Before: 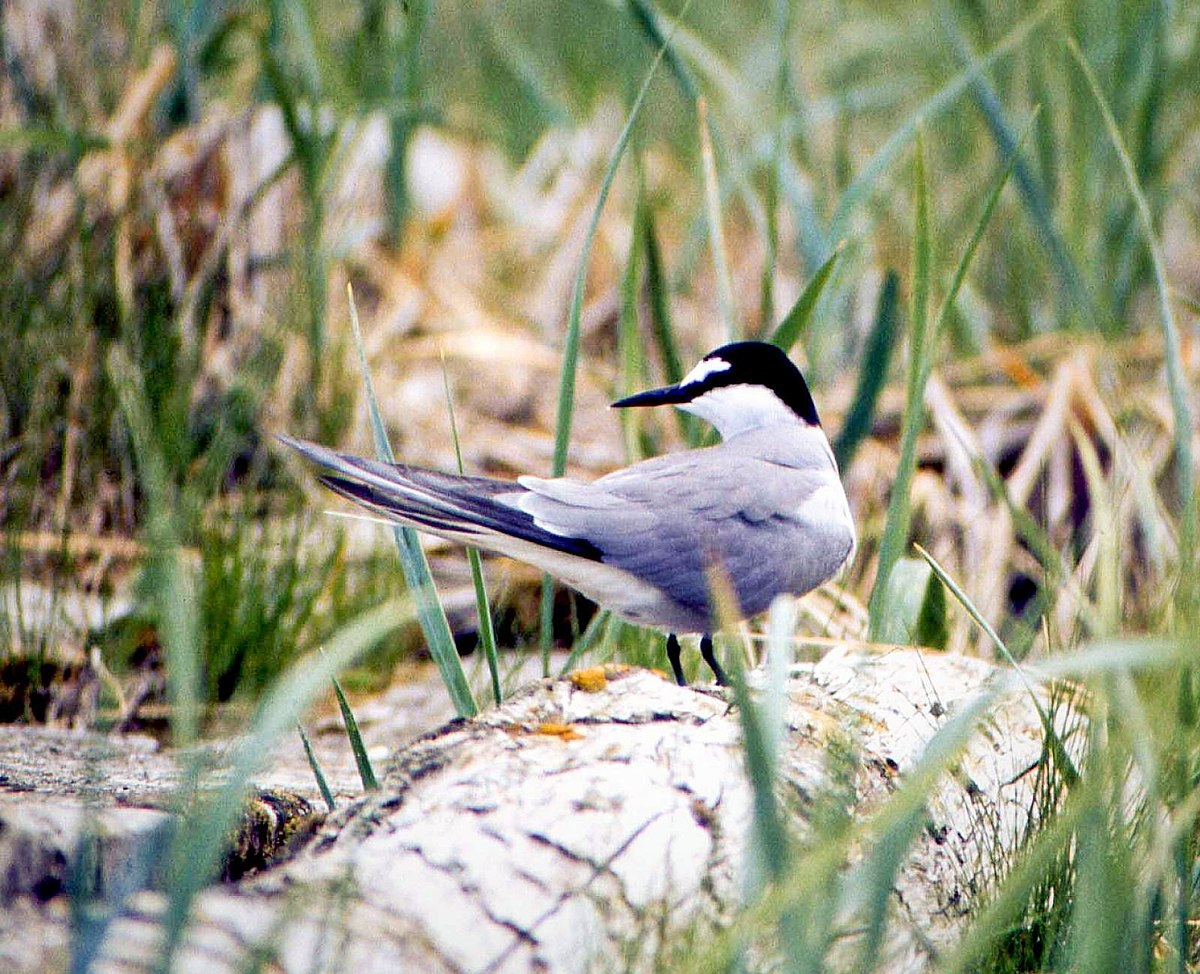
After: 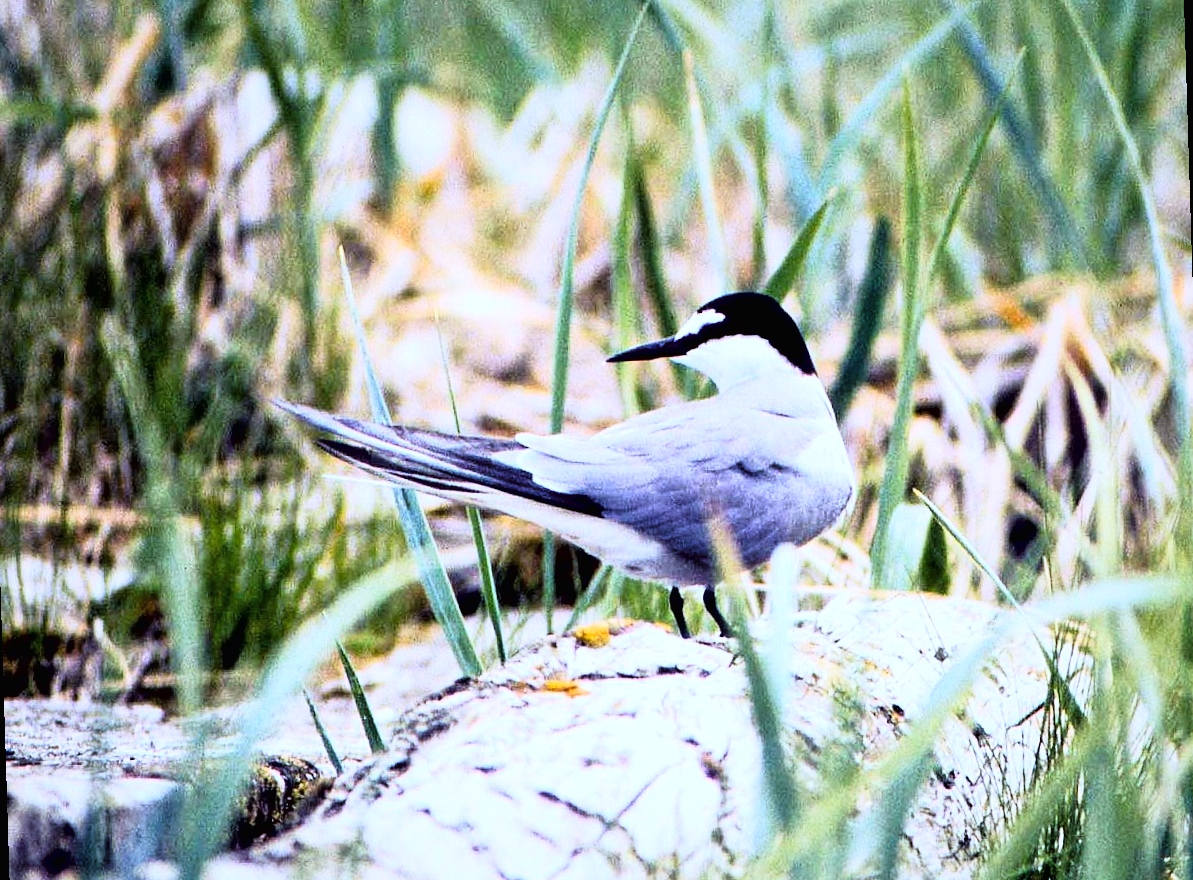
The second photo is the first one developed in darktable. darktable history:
crop: left 1.507%, top 6.147%, right 1.379%, bottom 6.637%
rotate and perspective: rotation -1.77°, lens shift (horizontal) 0.004, automatic cropping off
tone curve: curves: ch0 [(0.016, 0.011) (0.084, 0.026) (0.469, 0.508) (0.721, 0.862) (1, 1)], color space Lab, linked channels, preserve colors none
white balance: red 0.948, green 1.02, blue 1.176
